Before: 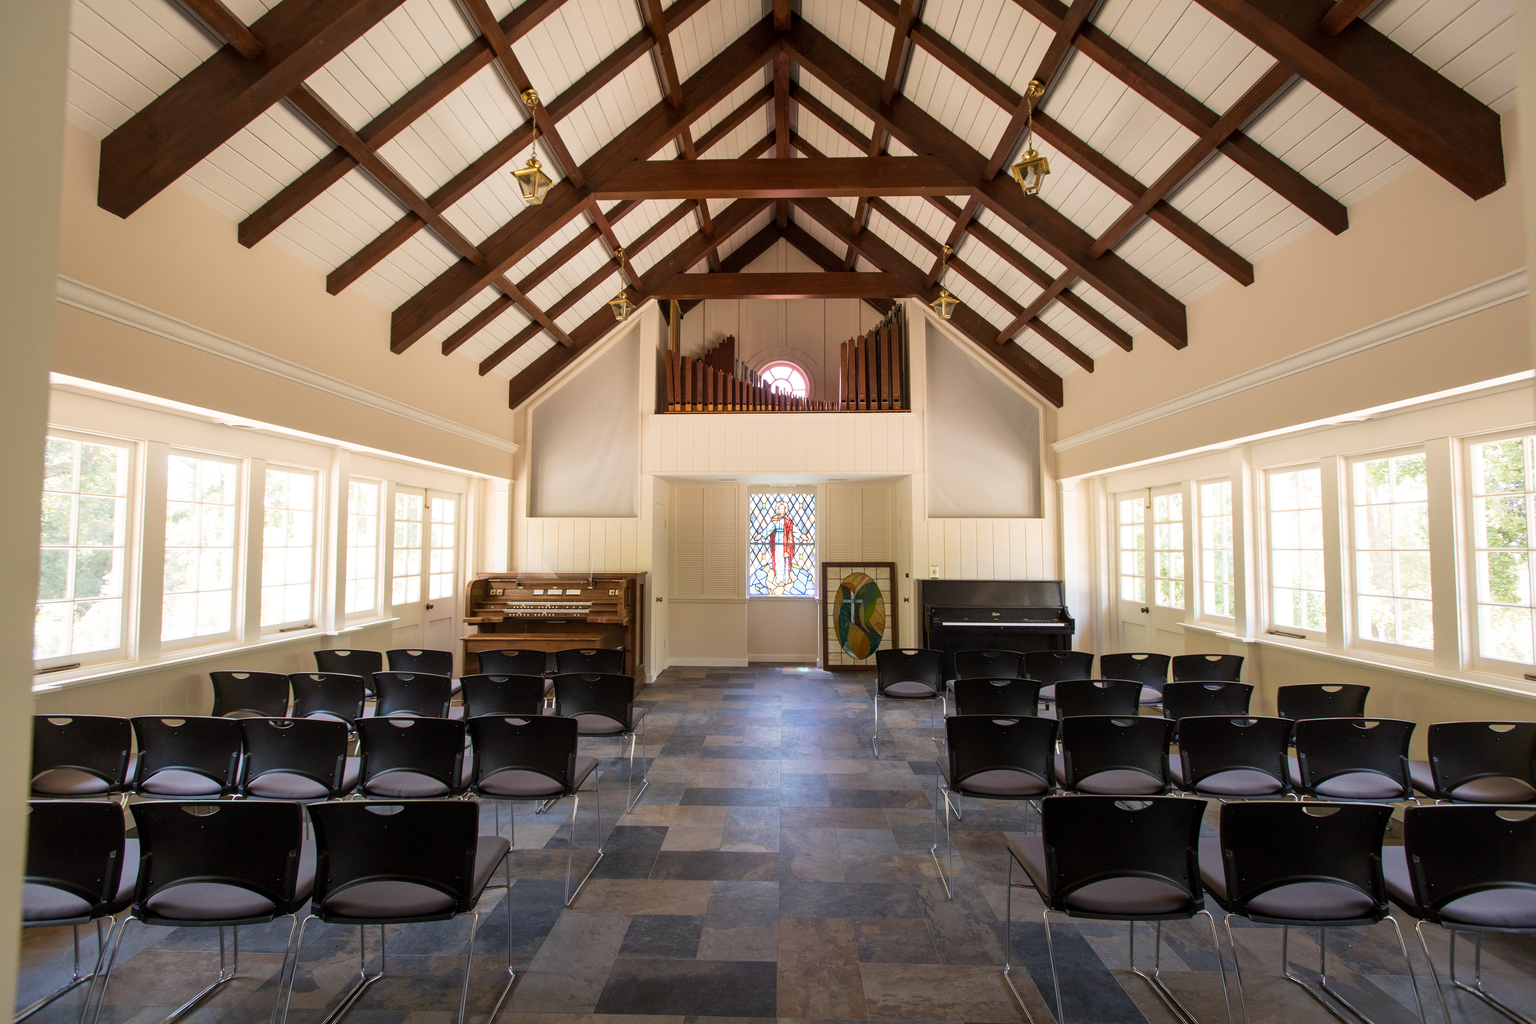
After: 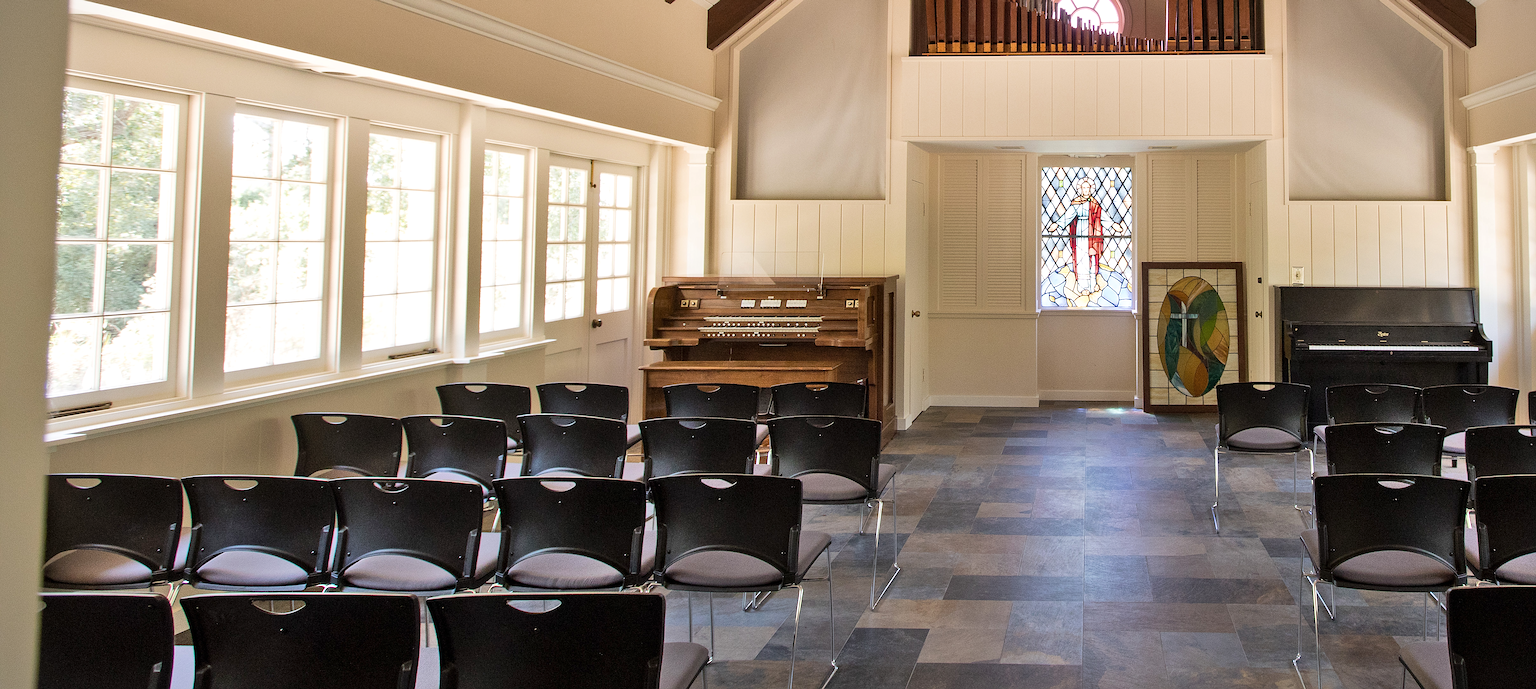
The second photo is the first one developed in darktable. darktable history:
sharpen: on, module defaults
crop: top 36.498%, right 27.964%, bottom 14.995%
vignetting: fall-off start 100%, brightness -0.282, width/height ratio 1.31
shadows and highlights: white point adjustment 1, soften with gaussian
